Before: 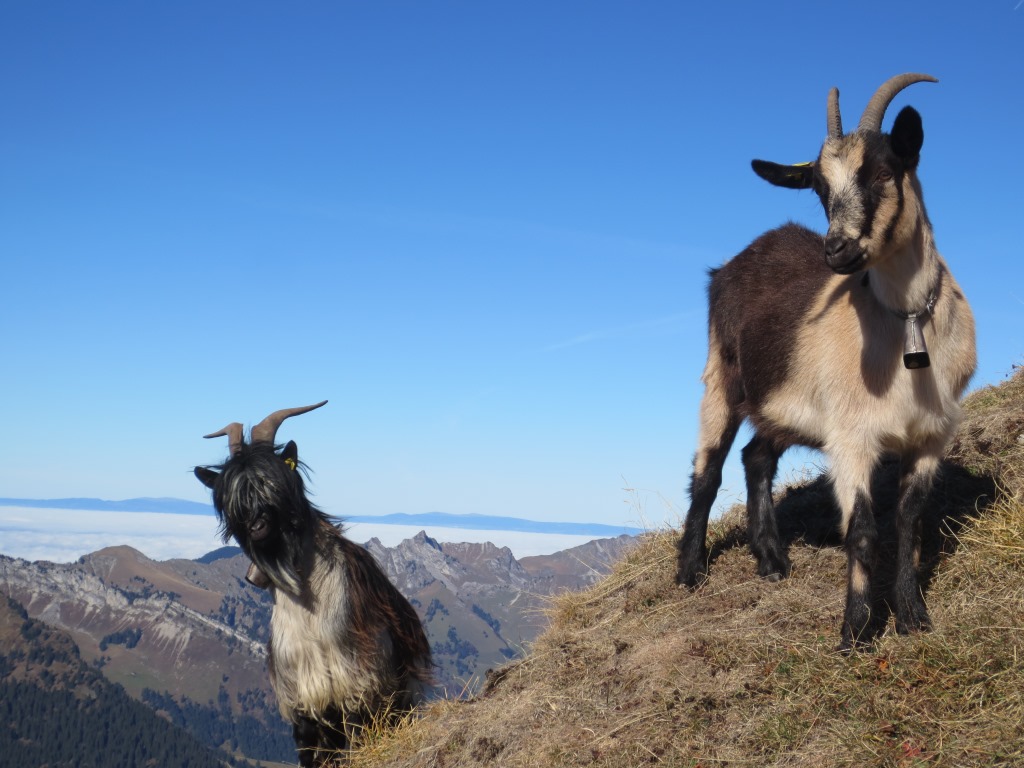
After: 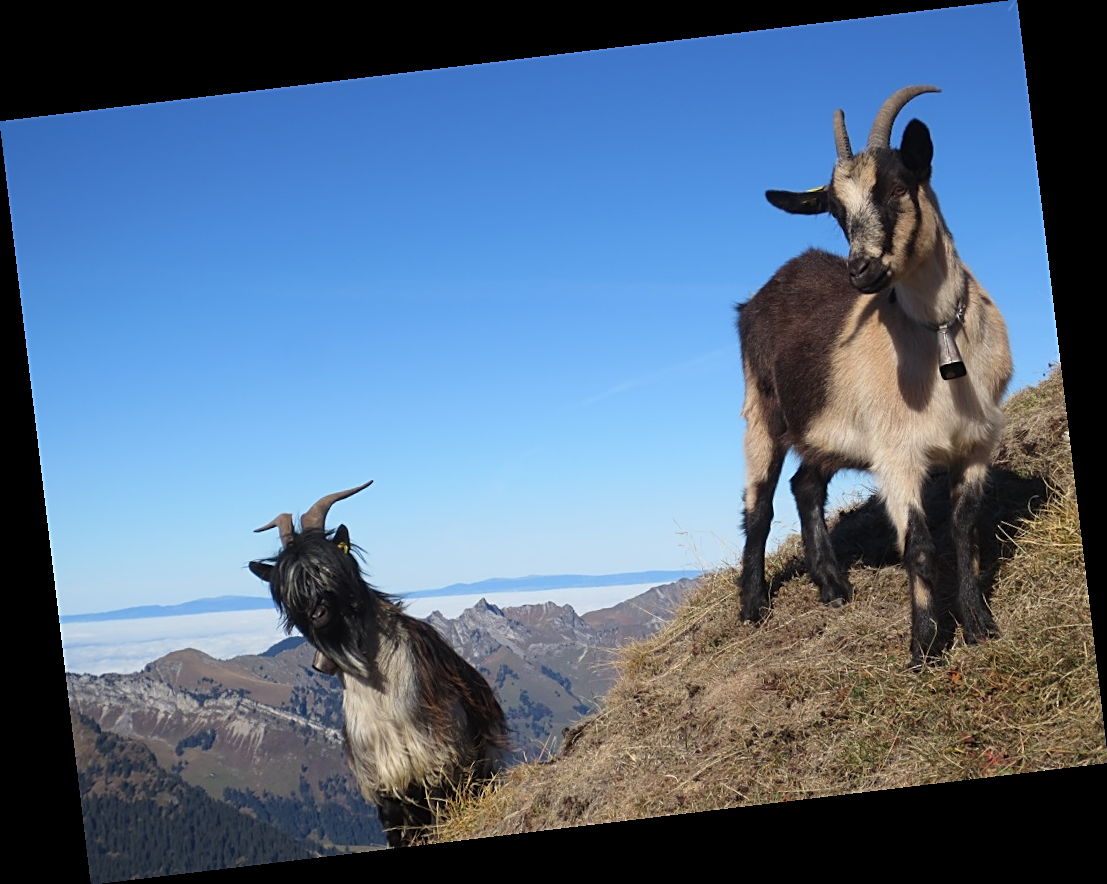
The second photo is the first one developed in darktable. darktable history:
sharpen: on, module defaults
rotate and perspective: rotation -6.83°, automatic cropping off
white balance: emerald 1
